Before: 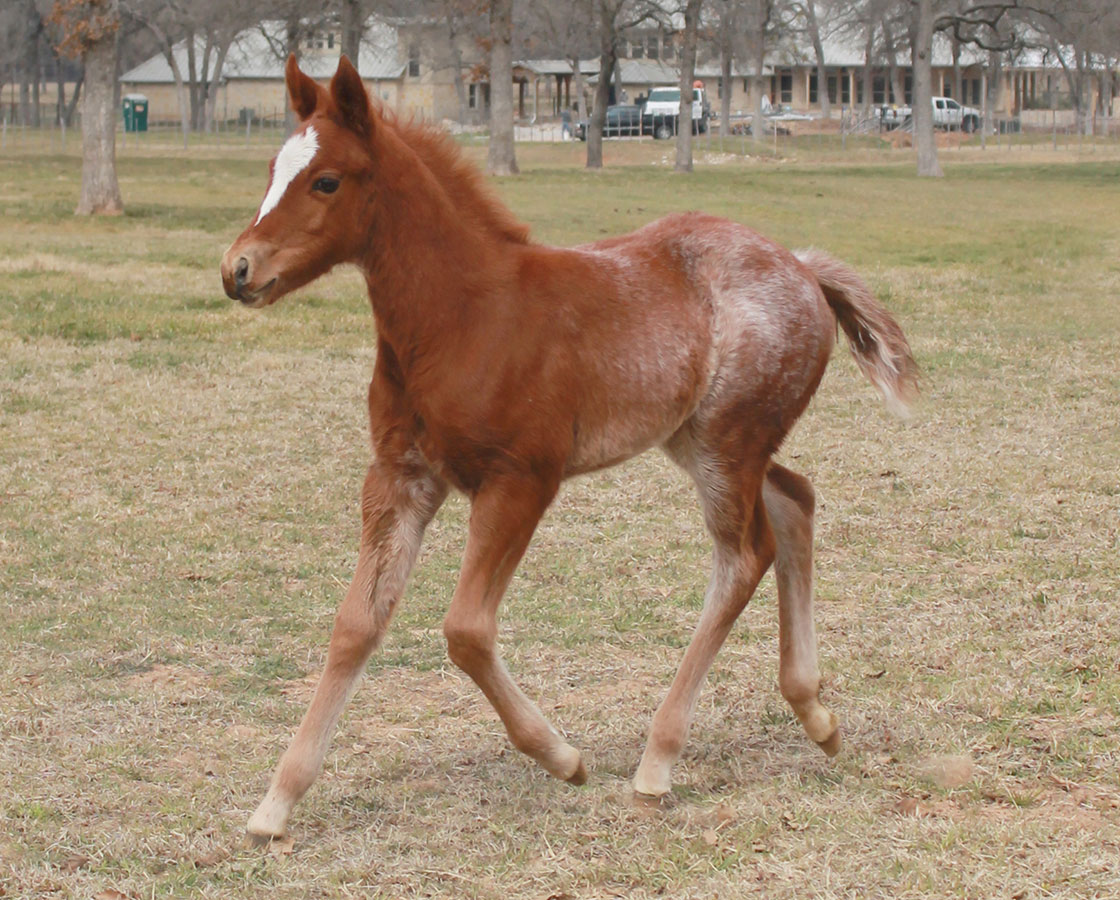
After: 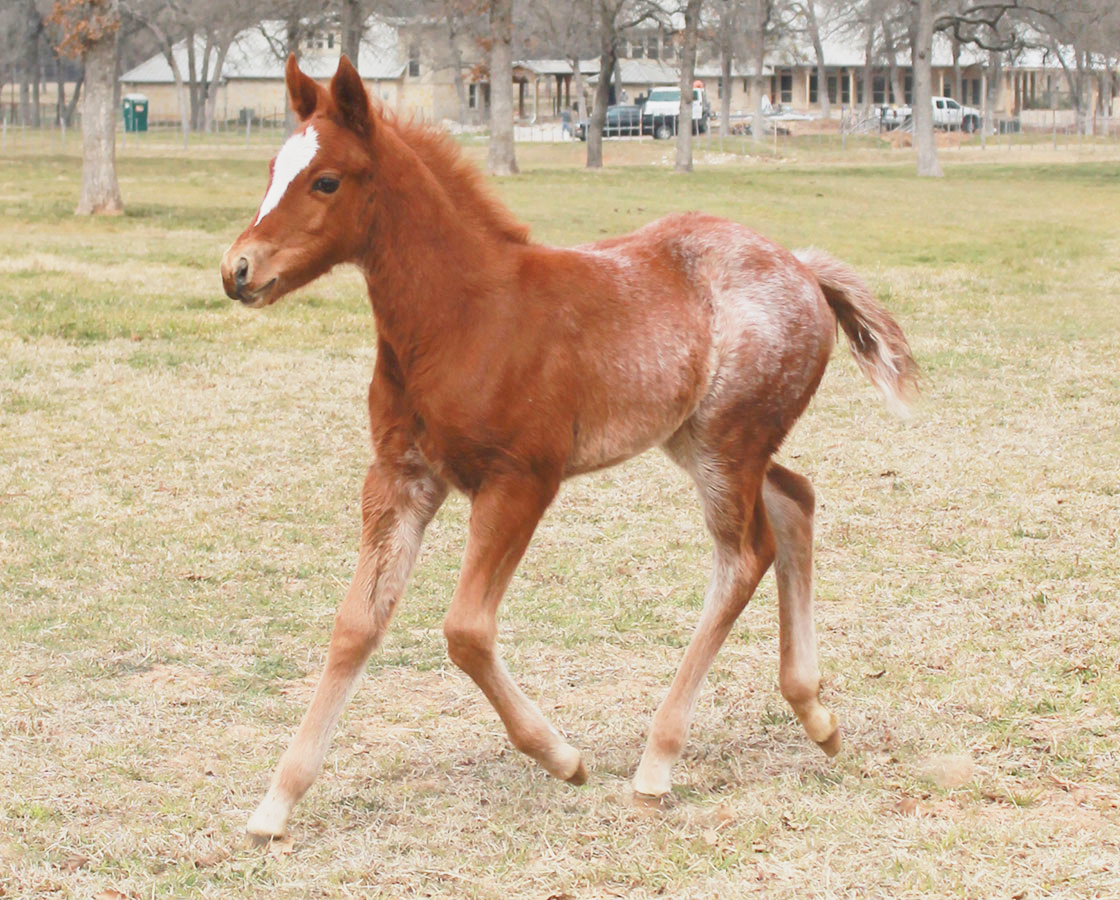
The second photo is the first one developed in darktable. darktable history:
exposure: exposure 0.258 EV, compensate highlight preservation false
base curve: curves: ch0 [(0, 0) (0.088, 0.125) (0.176, 0.251) (0.354, 0.501) (0.613, 0.749) (1, 0.877)], preserve colors none
